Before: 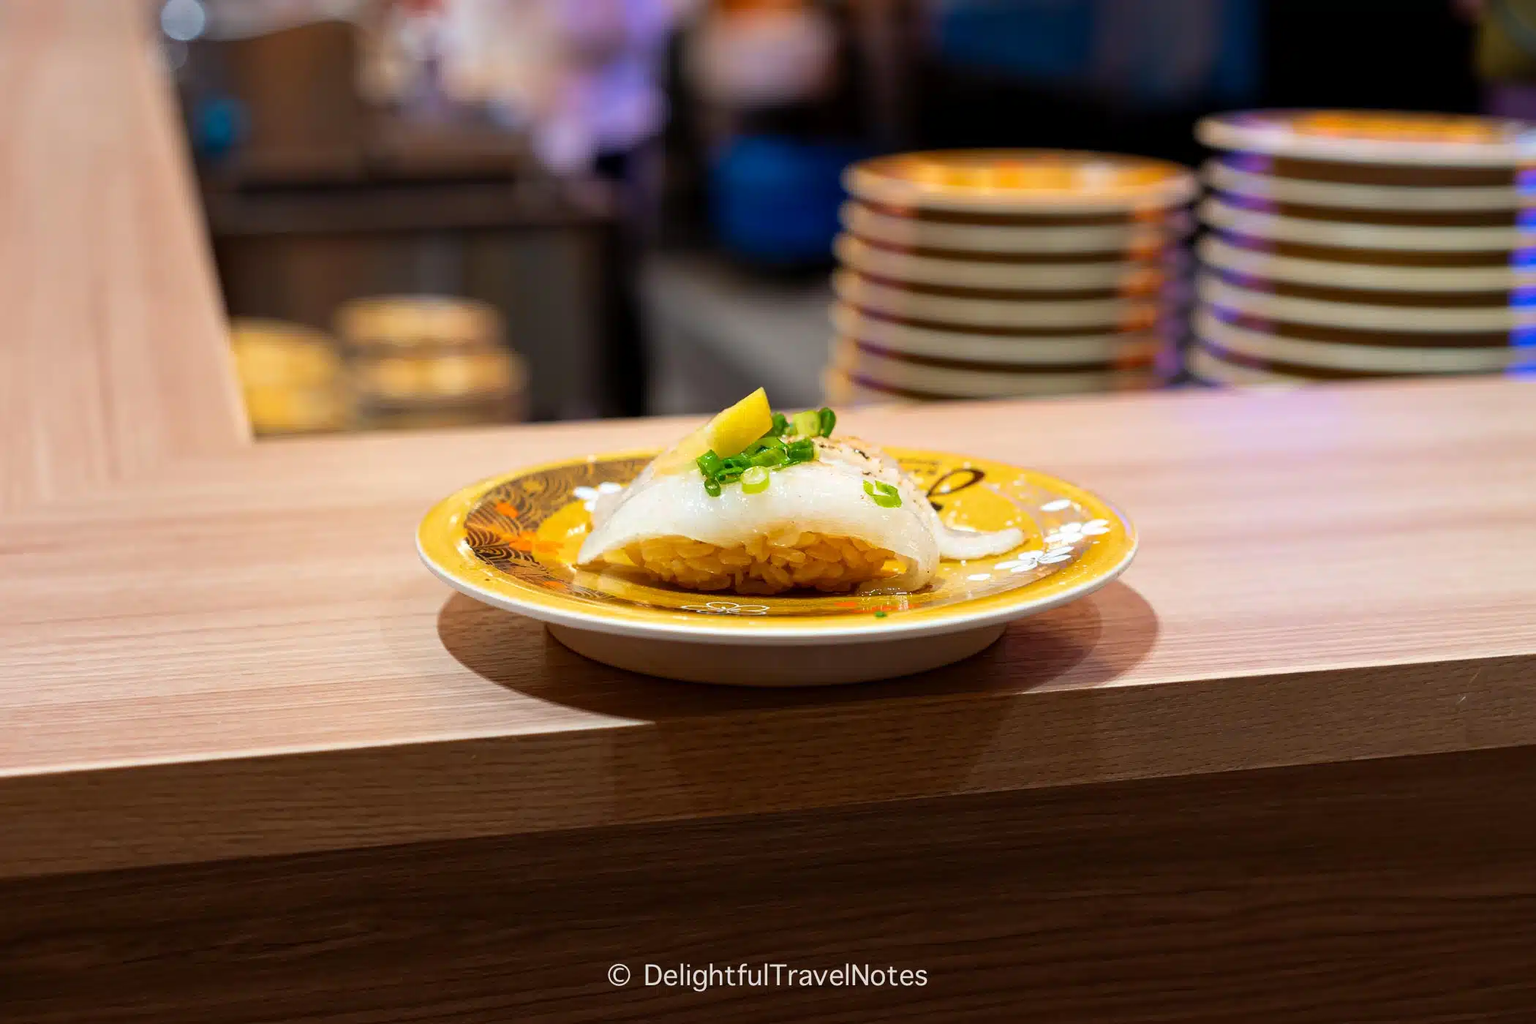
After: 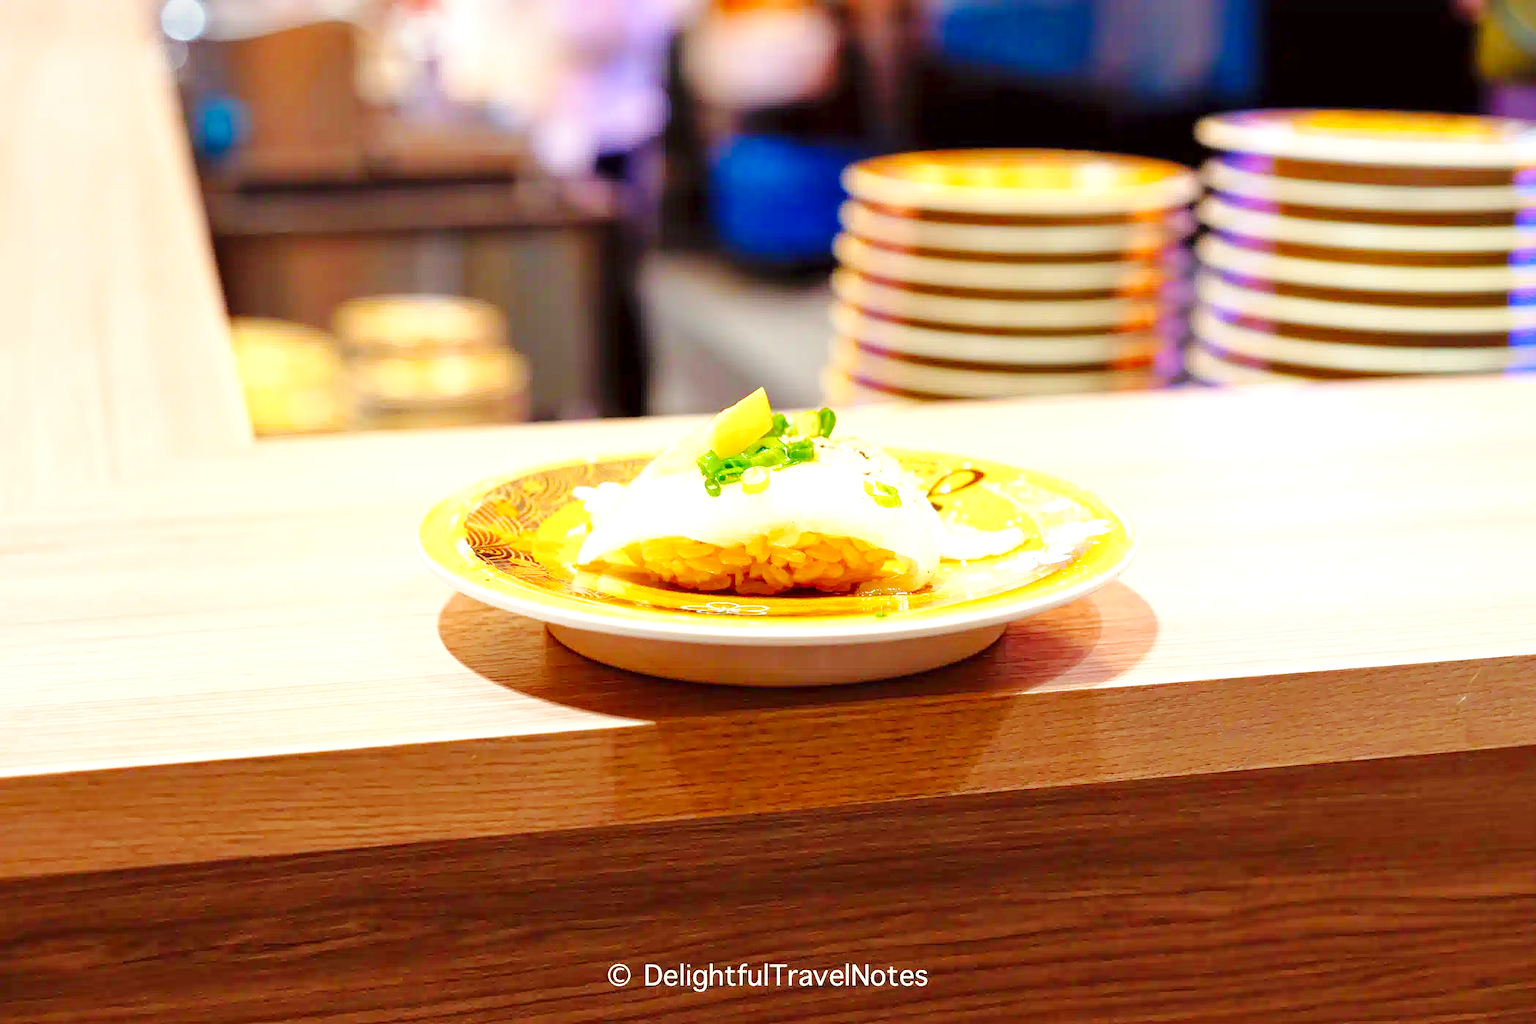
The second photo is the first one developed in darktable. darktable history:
color correction: highlights a* -1.14, highlights b* 4.49, shadows a* 3.52
exposure: exposure 1 EV, compensate exposure bias true, compensate highlight preservation false
tone equalizer: -7 EV 0.165 EV, -6 EV 0.618 EV, -5 EV 1.18 EV, -4 EV 1.34 EV, -3 EV 1.14 EV, -2 EV 0.6 EV, -1 EV 0.146 EV, smoothing diameter 24.8%, edges refinement/feathering 9.5, preserve details guided filter
base curve: curves: ch0 [(0, 0) (0.032, 0.025) (0.121, 0.166) (0.206, 0.329) (0.605, 0.79) (1, 1)], preserve colors none
